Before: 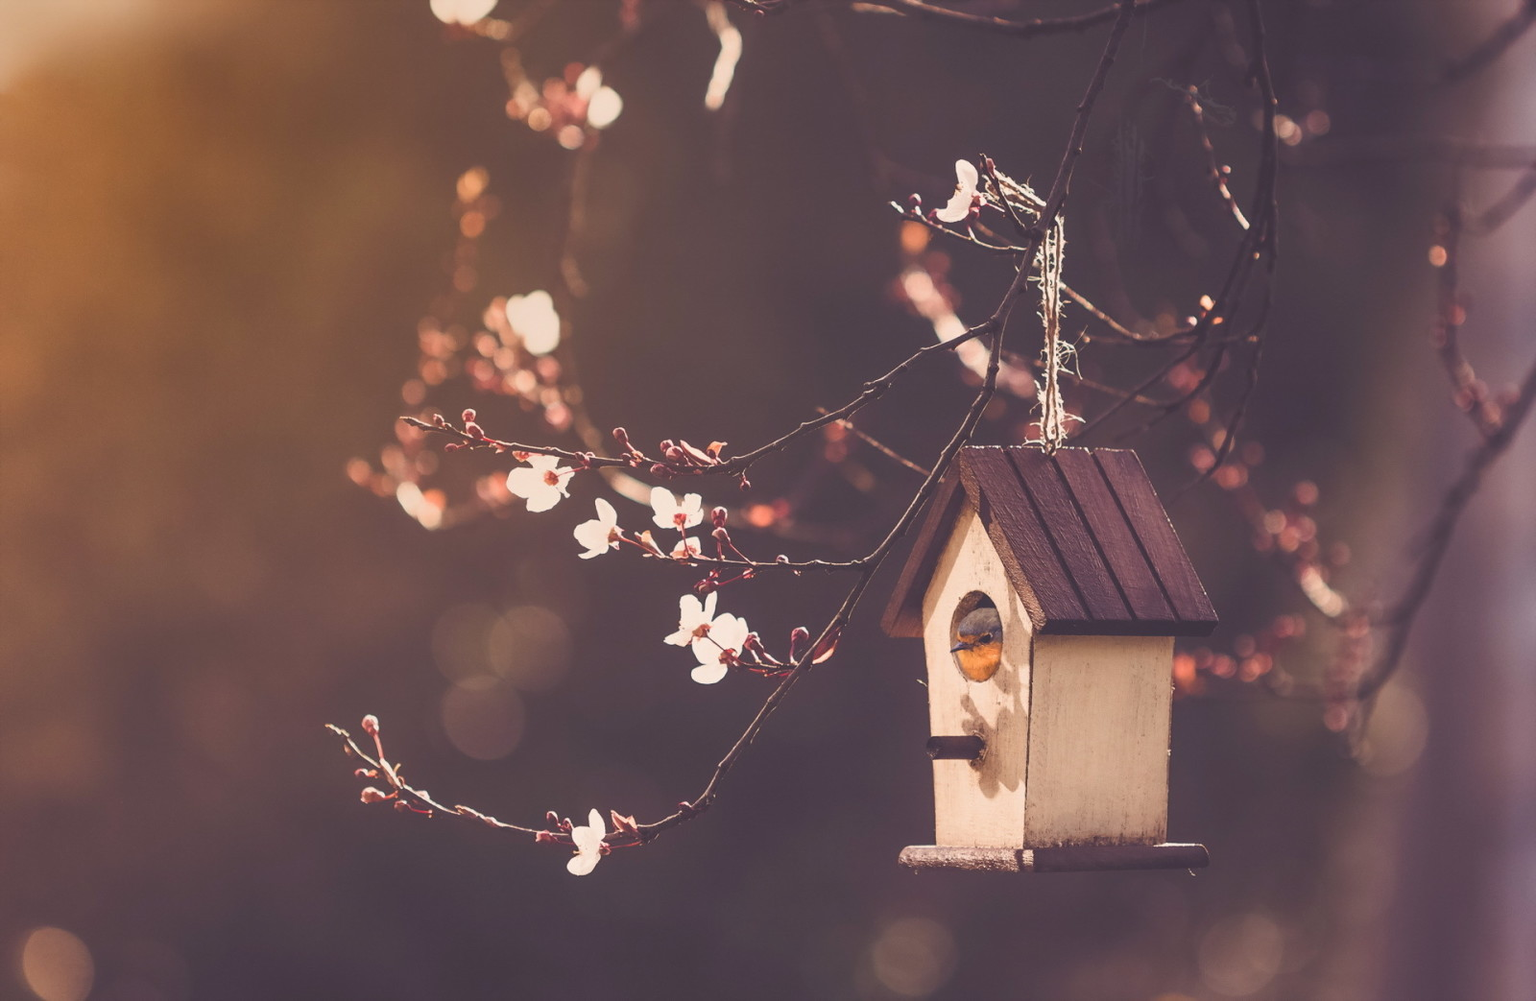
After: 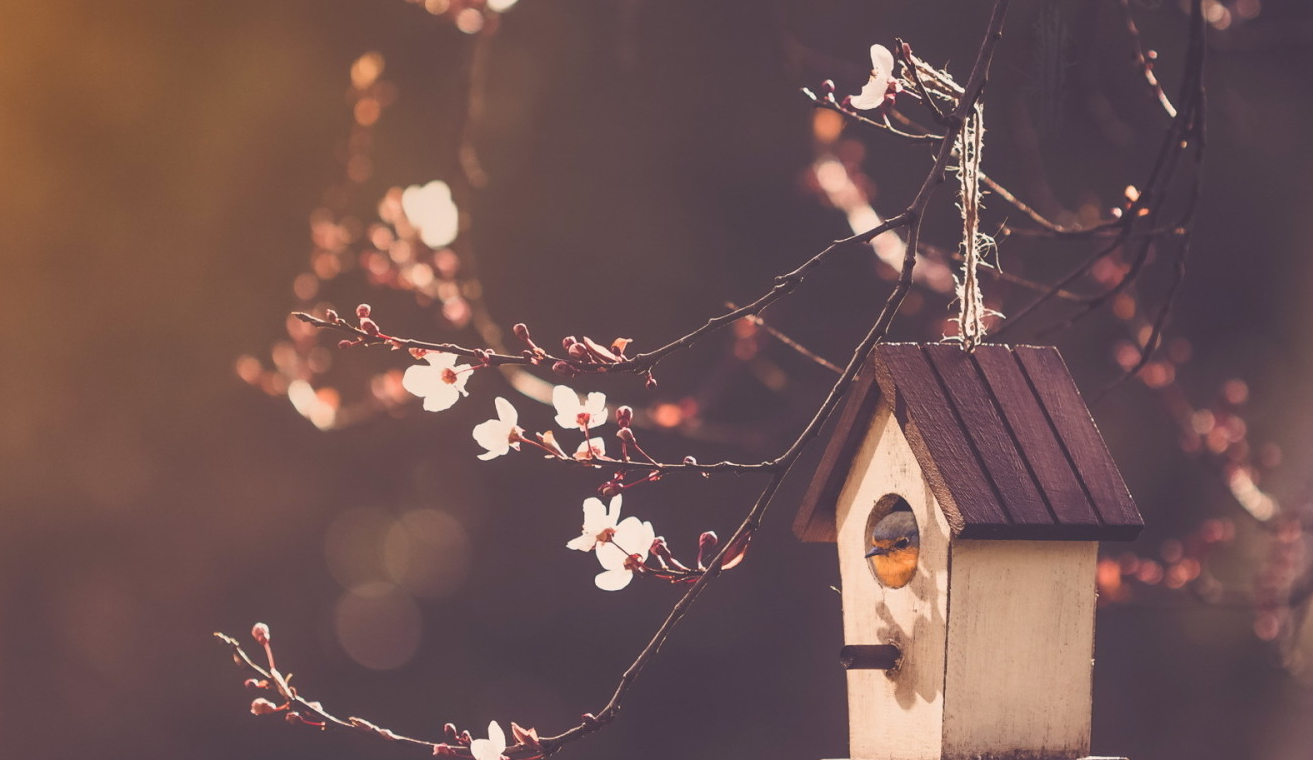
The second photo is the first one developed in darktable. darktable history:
crop: left 7.818%, top 11.719%, right 10.069%, bottom 15.388%
